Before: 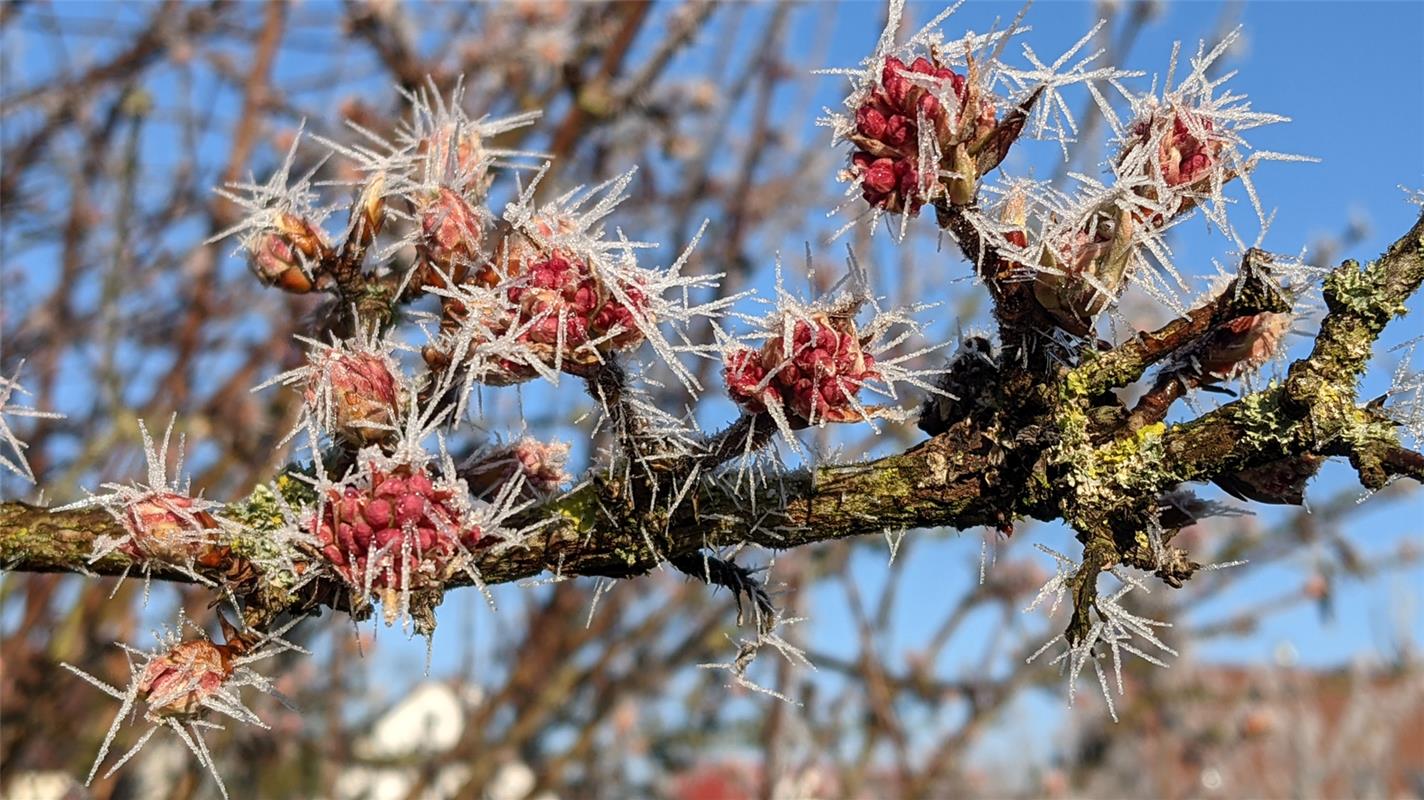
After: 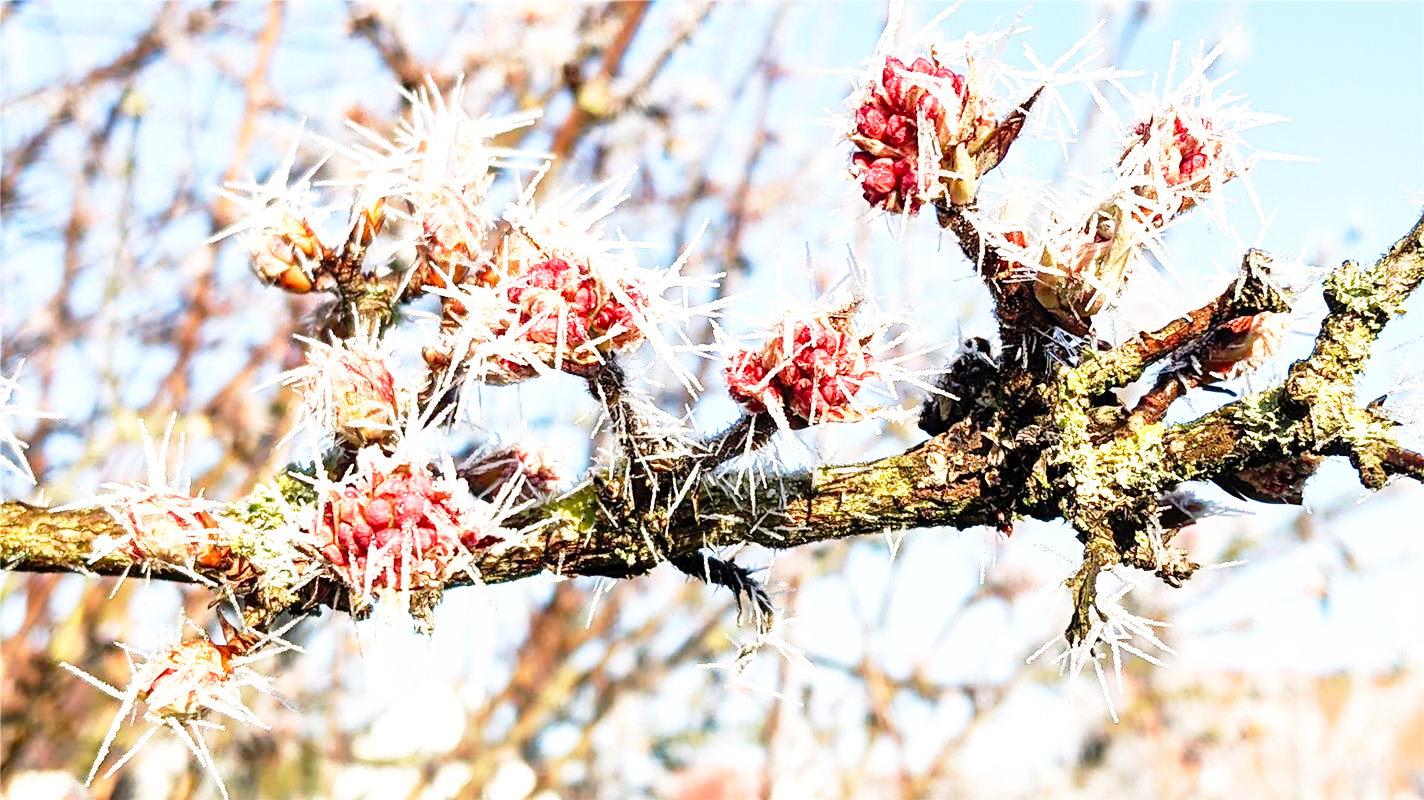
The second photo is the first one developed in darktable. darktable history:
base curve: curves: ch0 [(0, 0) (0.012, 0.01) (0.073, 0.168) (0.31, 0.711) (0.645, 0.957) (1, 1)], preserve colors none
exposure: black level correction 0, exposure 1 EV, compensate highlight preservation false
